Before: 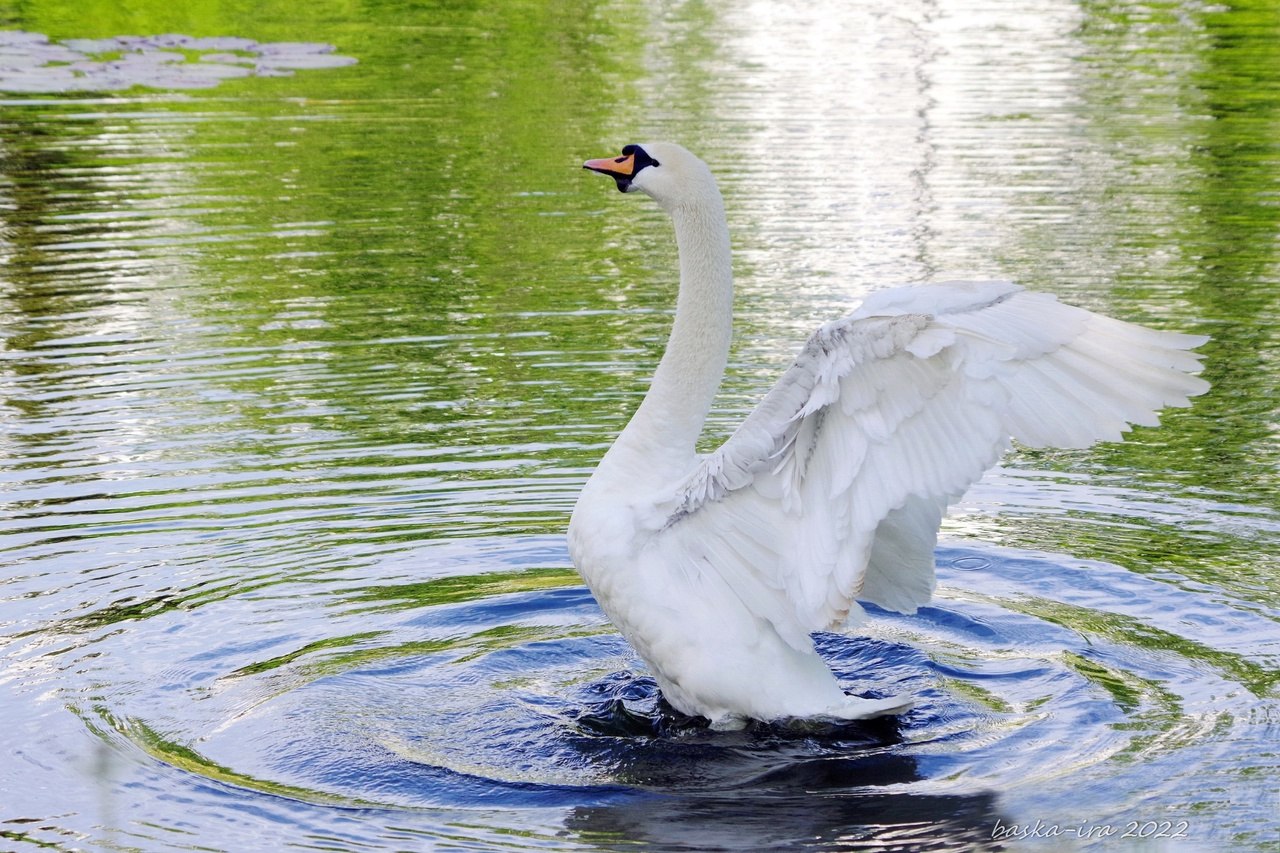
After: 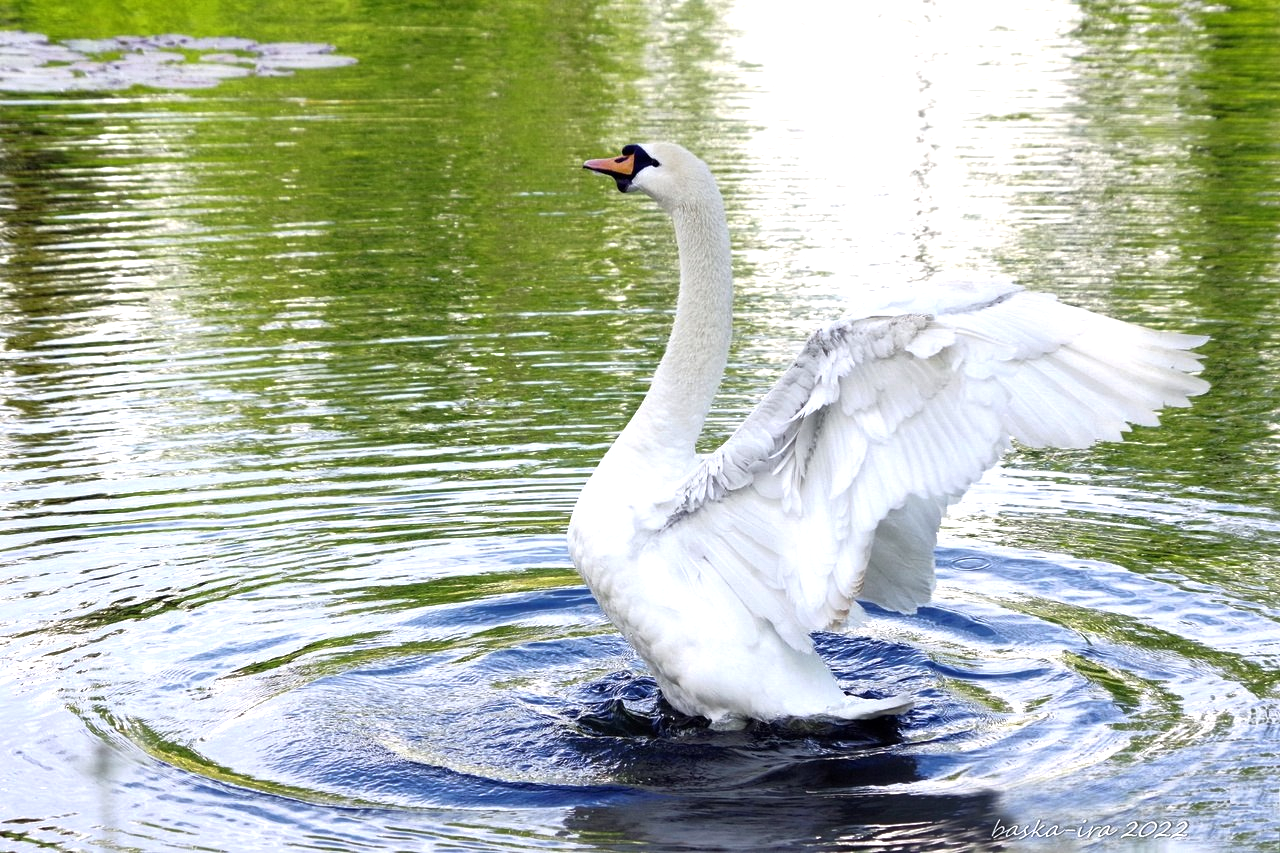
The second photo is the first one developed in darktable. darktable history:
tone equalizer: -8 EV 0.001 EV, -7 EV -0.002 EV, -6 EV 0.003 EV, -5 EV -0.04 EV, -4 EV -0.148 EV, -3 EV -0.173 EV, -2 EV 0.267 EV, -1 EV 0.723 EV, +0 EV 0.464 EV, edges refinement/feathering 500, mask exposure compensation -1.57 EV, preserve details no
